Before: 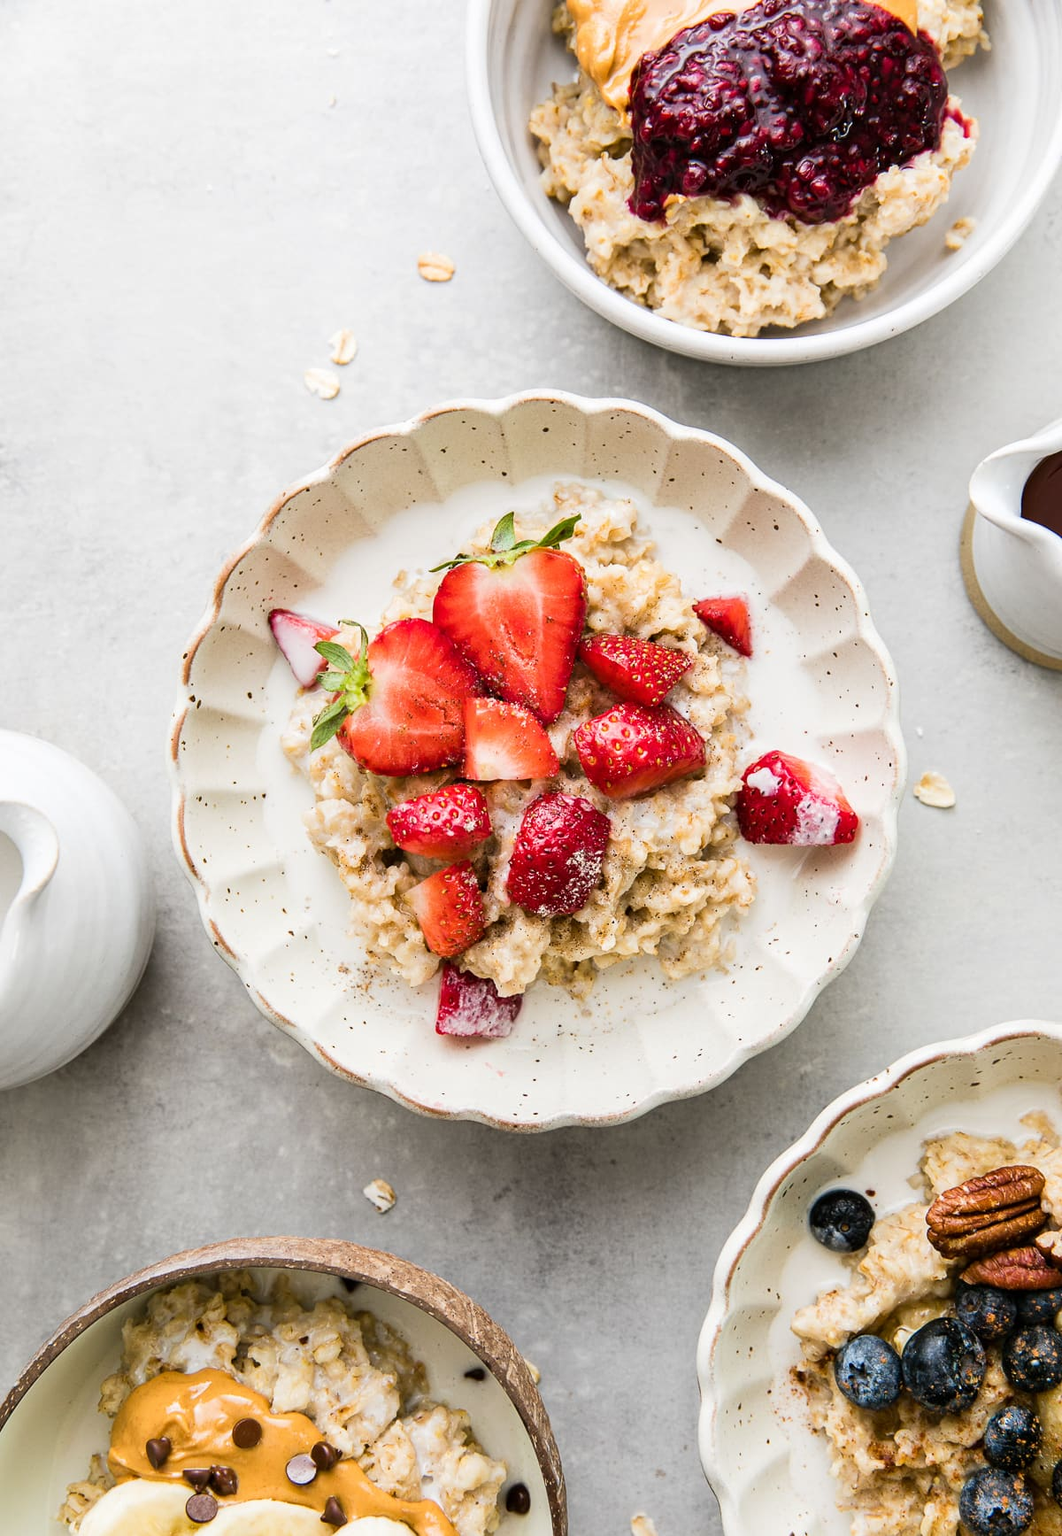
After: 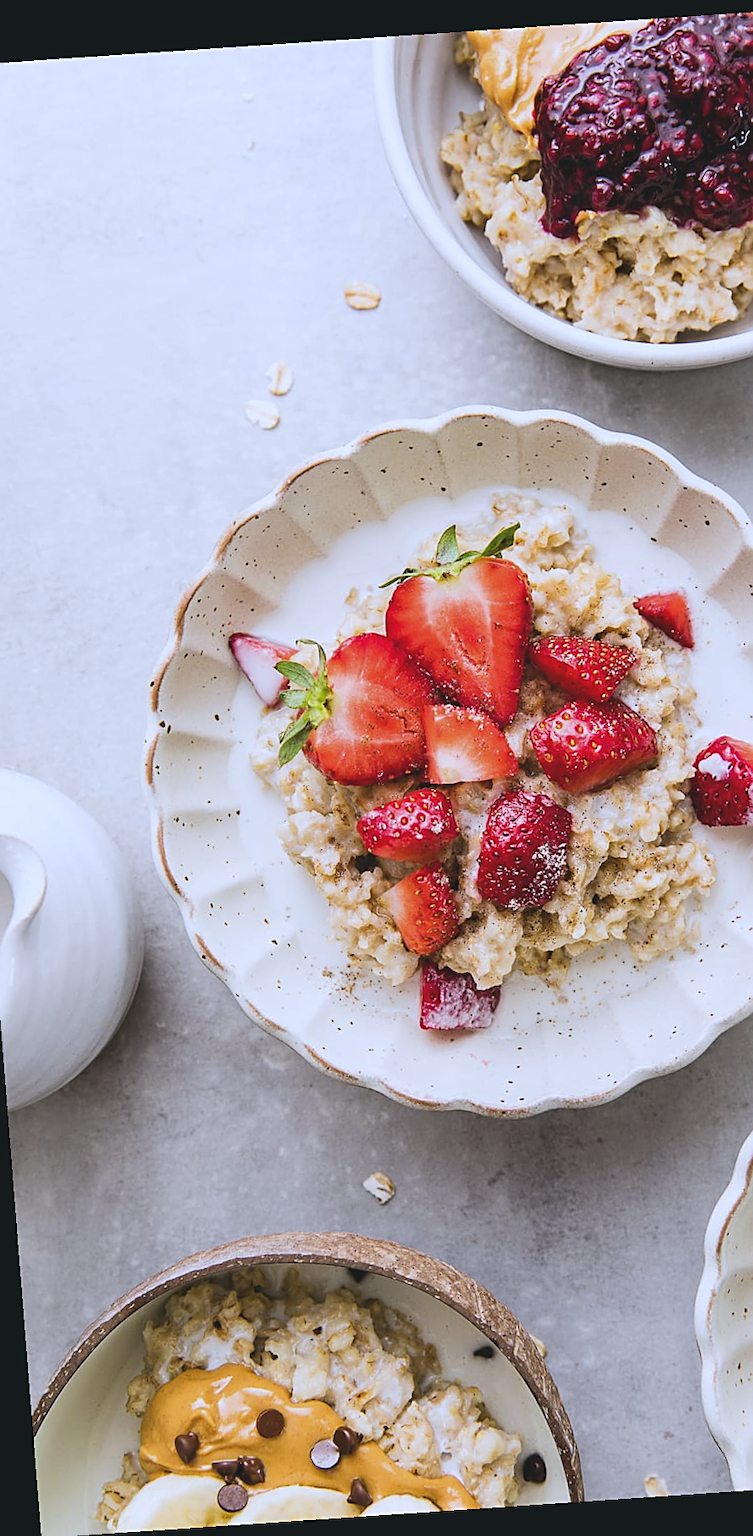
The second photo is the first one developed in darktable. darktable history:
crop and rotate: left 6.617%, right 26.717%
sharpen: on, module defaults
exposure: black level correction -0.014, exposure -0.193 EV, compensate highlight preservation false
white balance: red 0.926, green 1.003, blue 1.133
rotate and perspective: rotation -4.2°, shear 0.006, automatic cropping off
color balance: lift [0.998, 0.998, 1.001, 1.002], gamma [0.995, 1.025, 0.992, 0.975], gain [0.995, 1.02, 0.997, 0.98]
